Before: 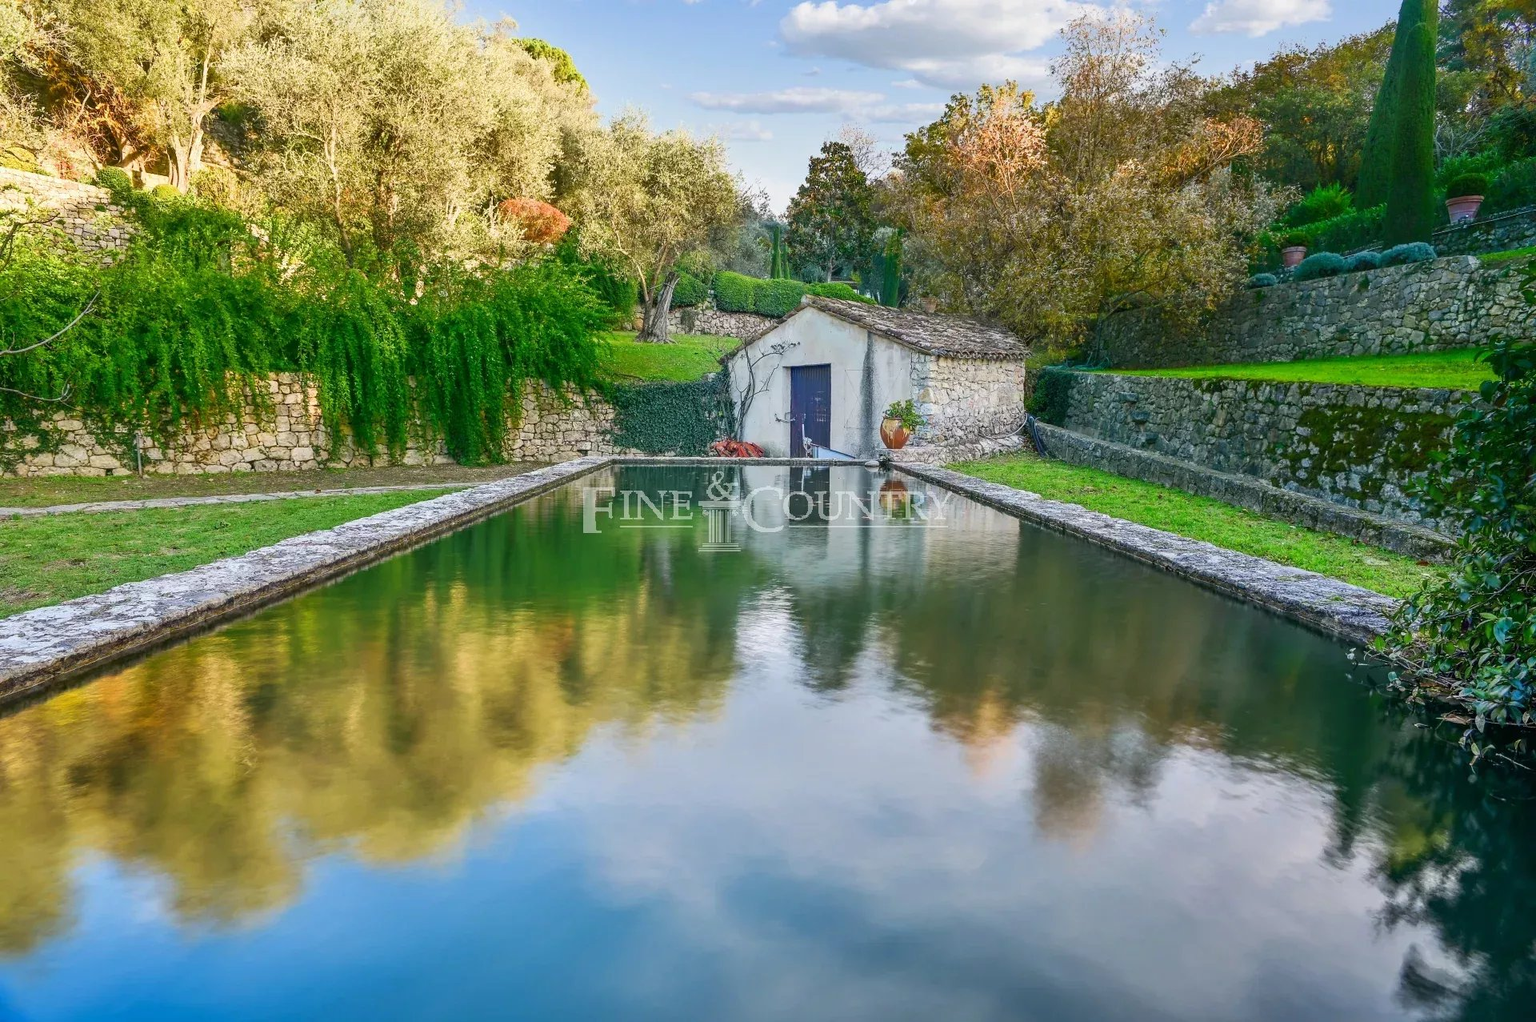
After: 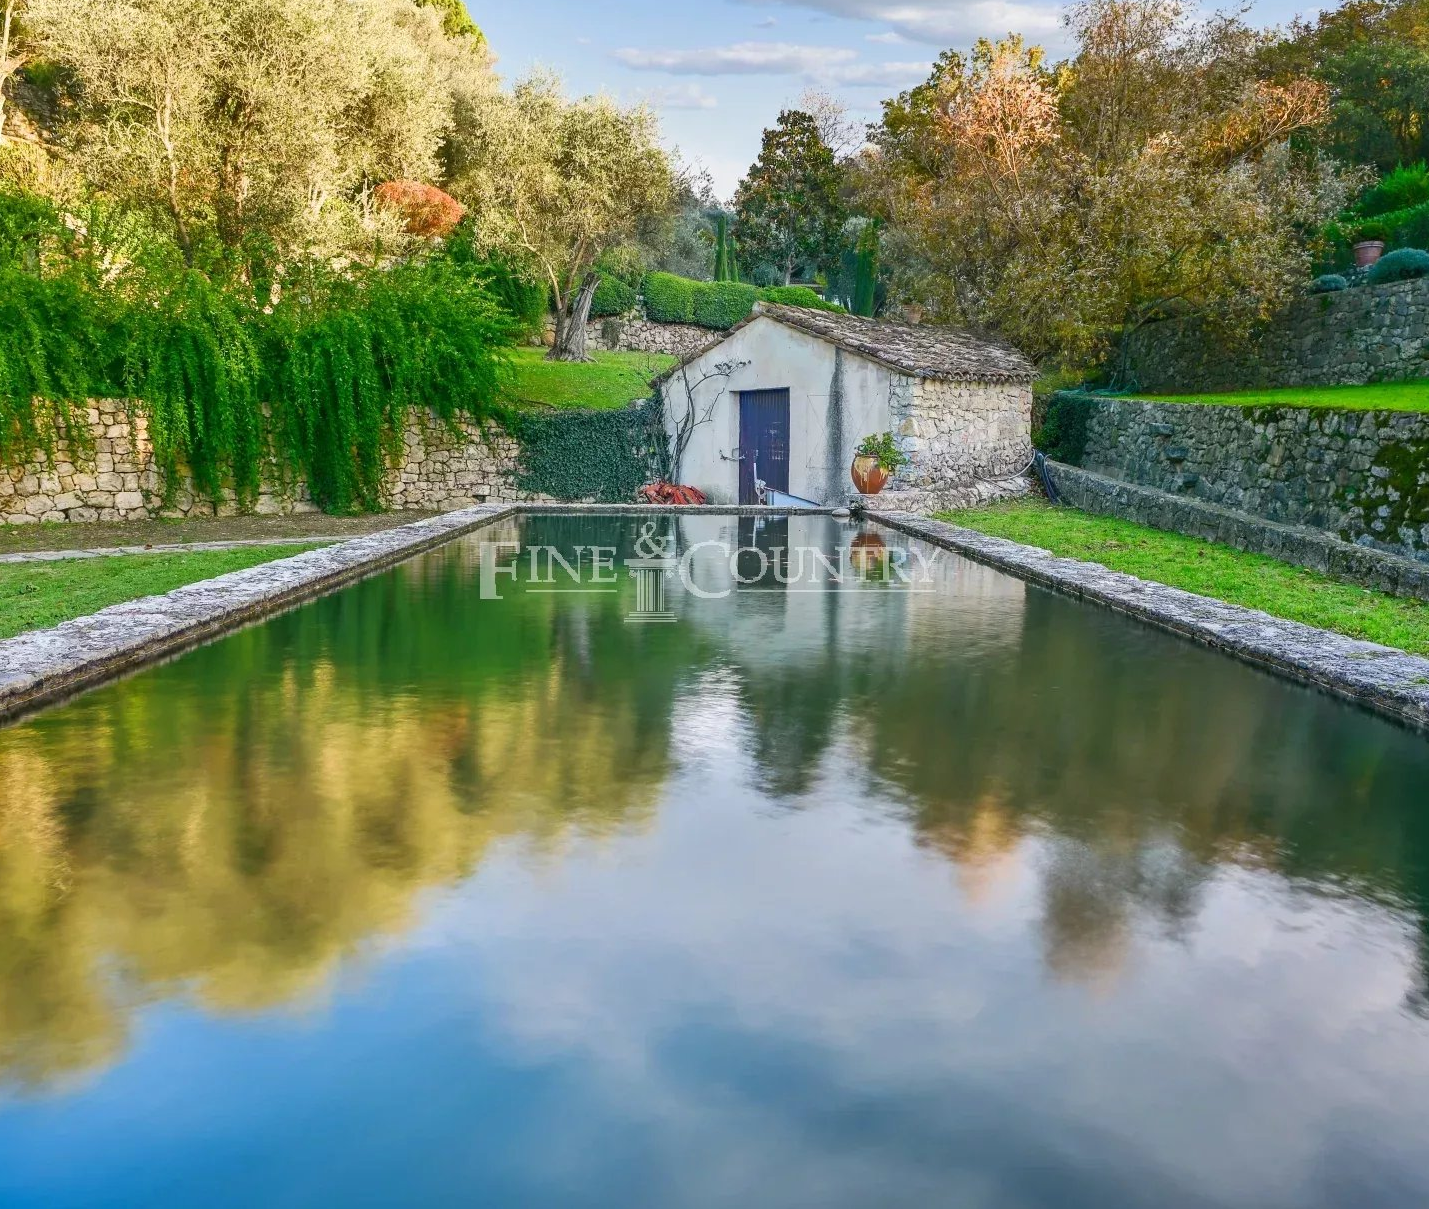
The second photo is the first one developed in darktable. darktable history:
crop and rotate: left 12.97%, top 5.284%, right 12.562%
